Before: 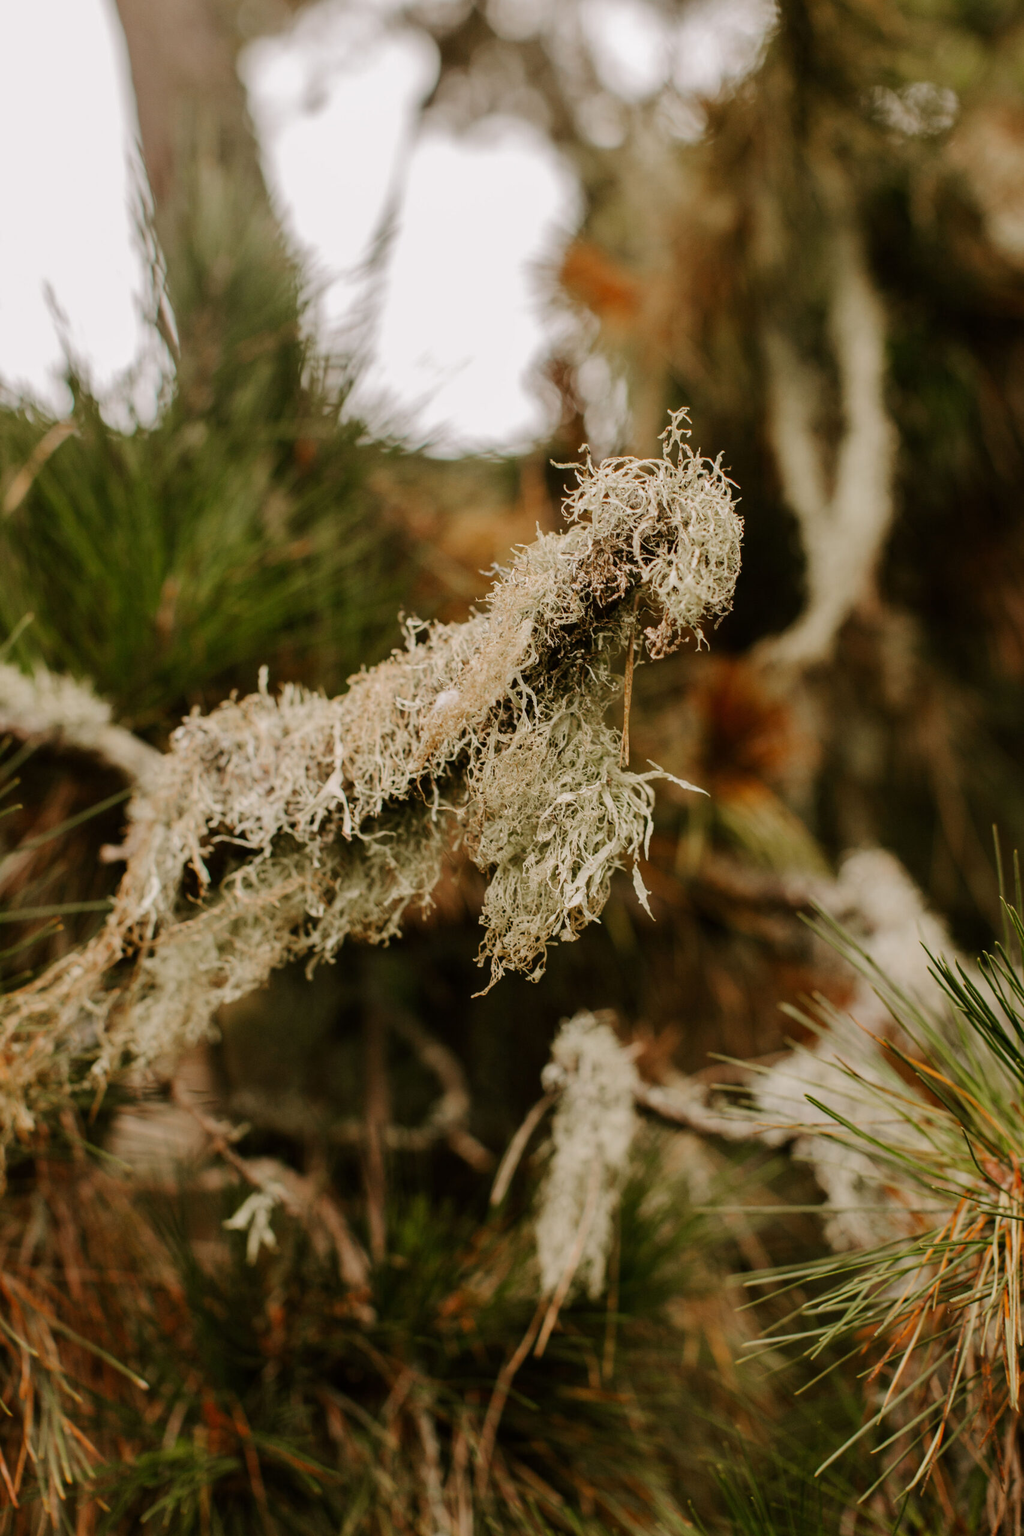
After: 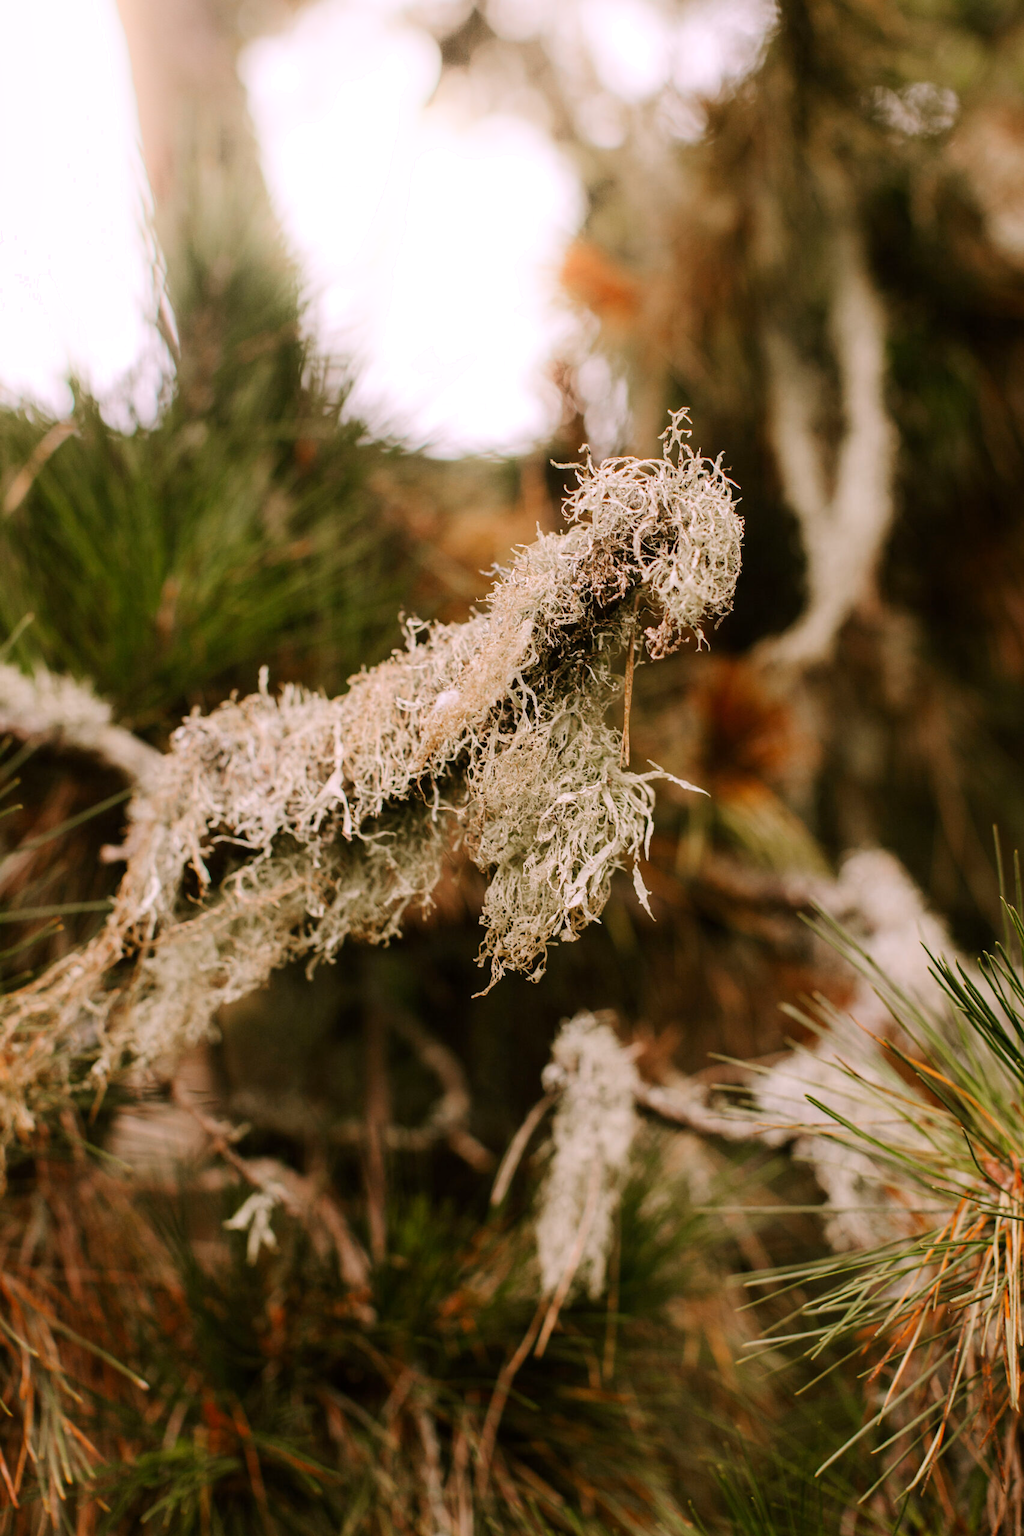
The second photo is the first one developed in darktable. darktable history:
shadows and highlights: shadows -21.3, highlights 100, soften with gaussian
white balance: red 1.05, blue 1.072
exposure: exposure 0.236 EV, compensate highlight preservation false
